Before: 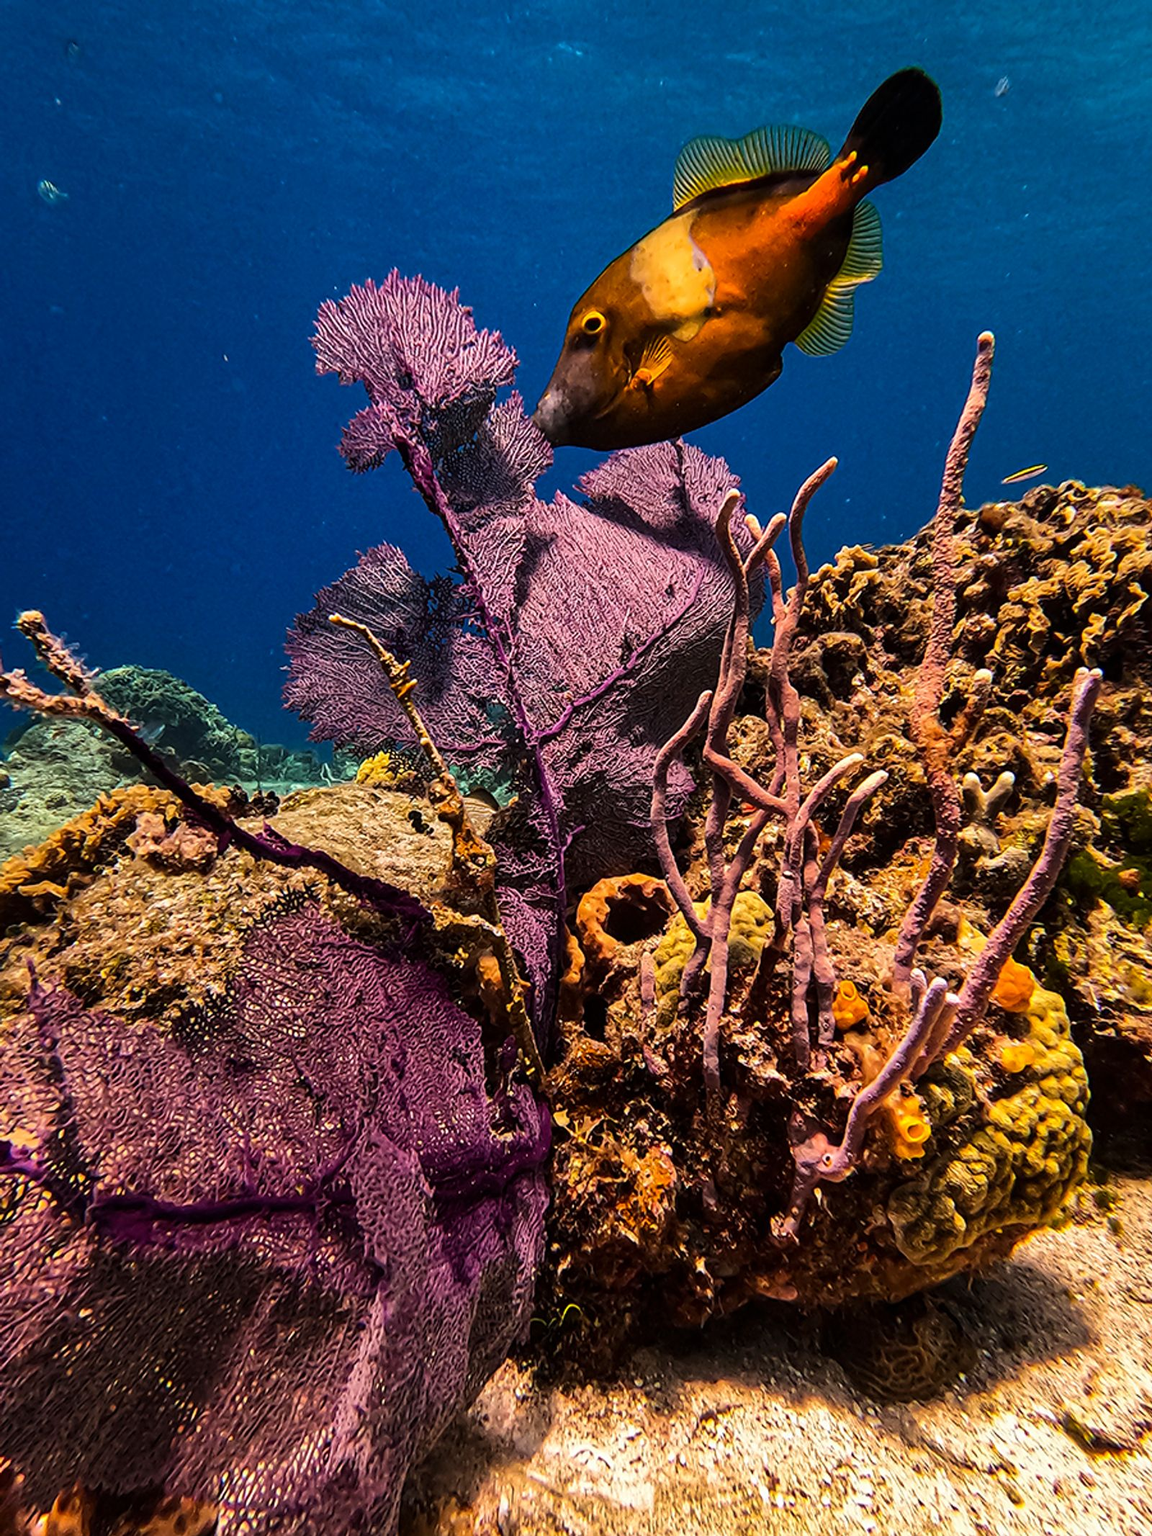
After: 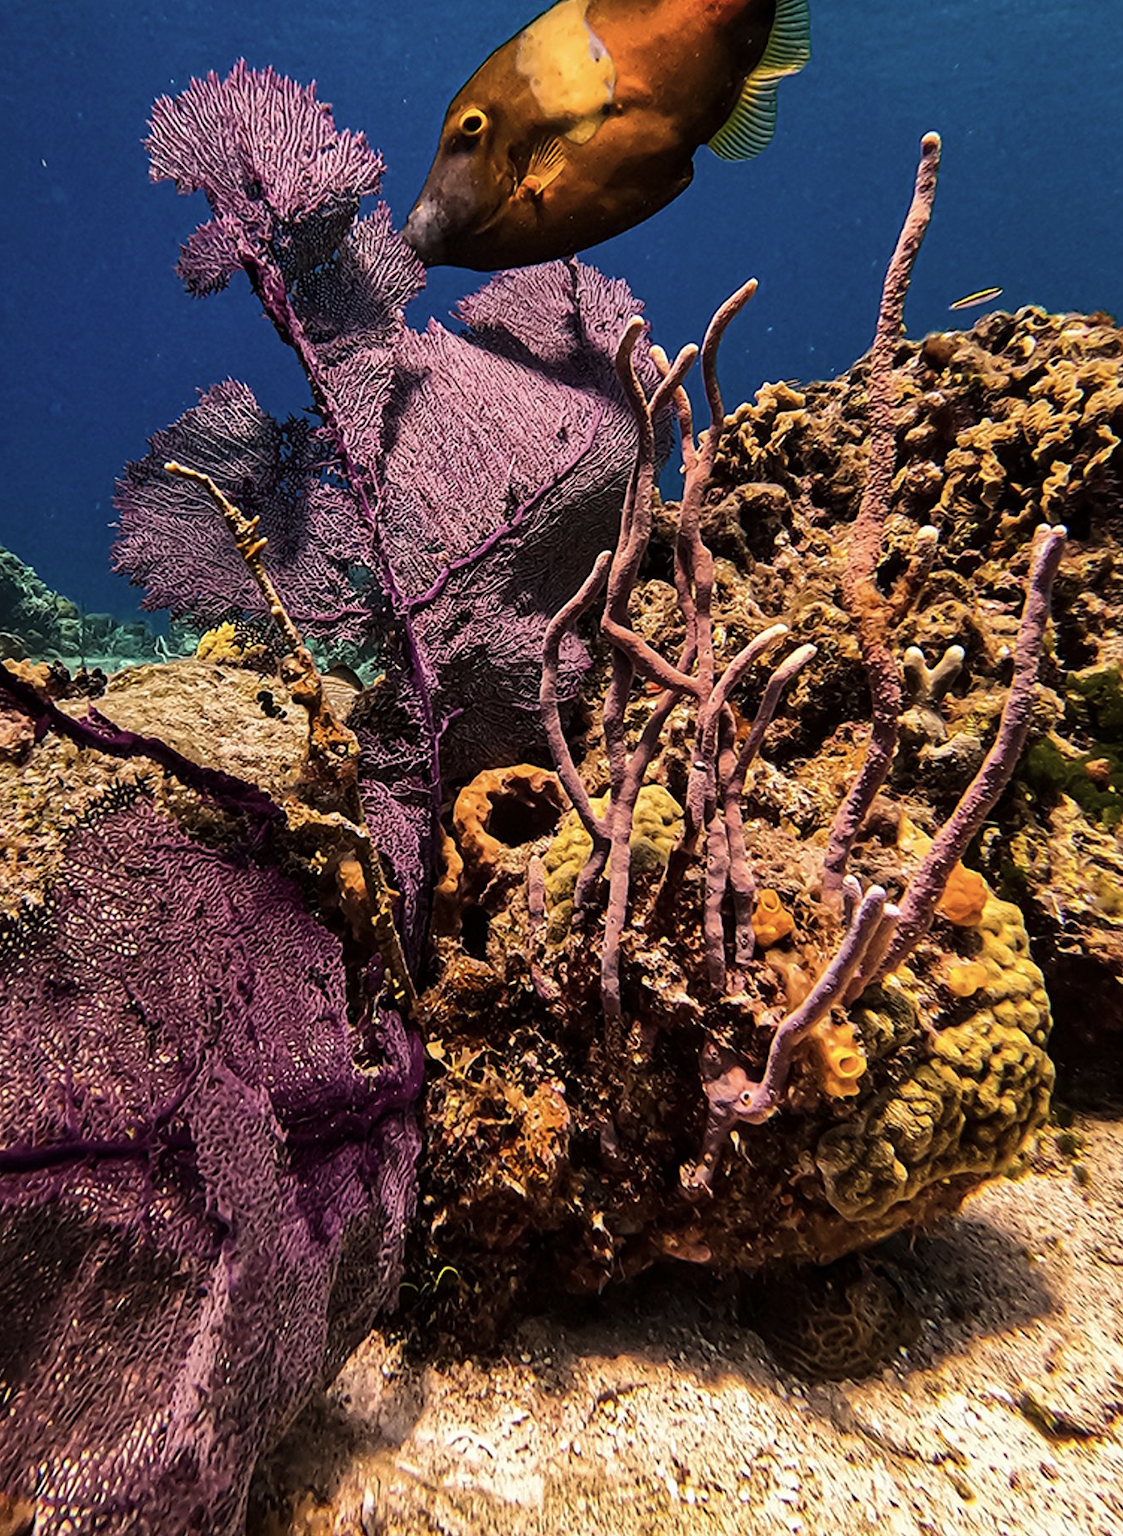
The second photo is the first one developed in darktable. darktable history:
crop: left 16.315%, top 14.246%
color correction: saturation 0.8
